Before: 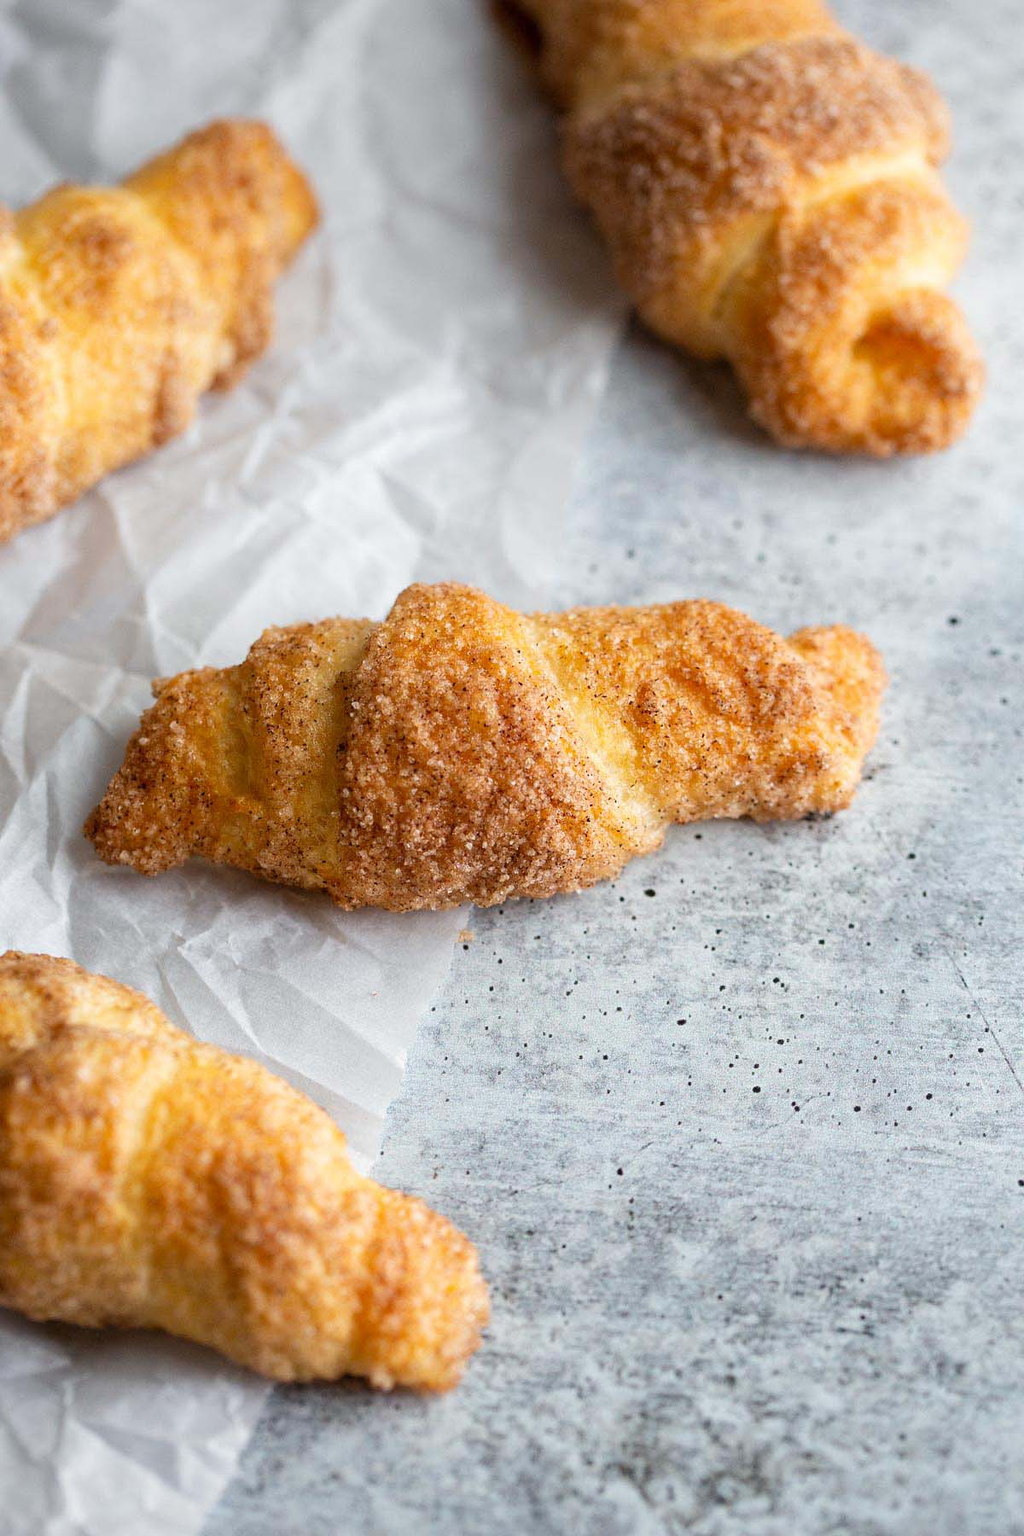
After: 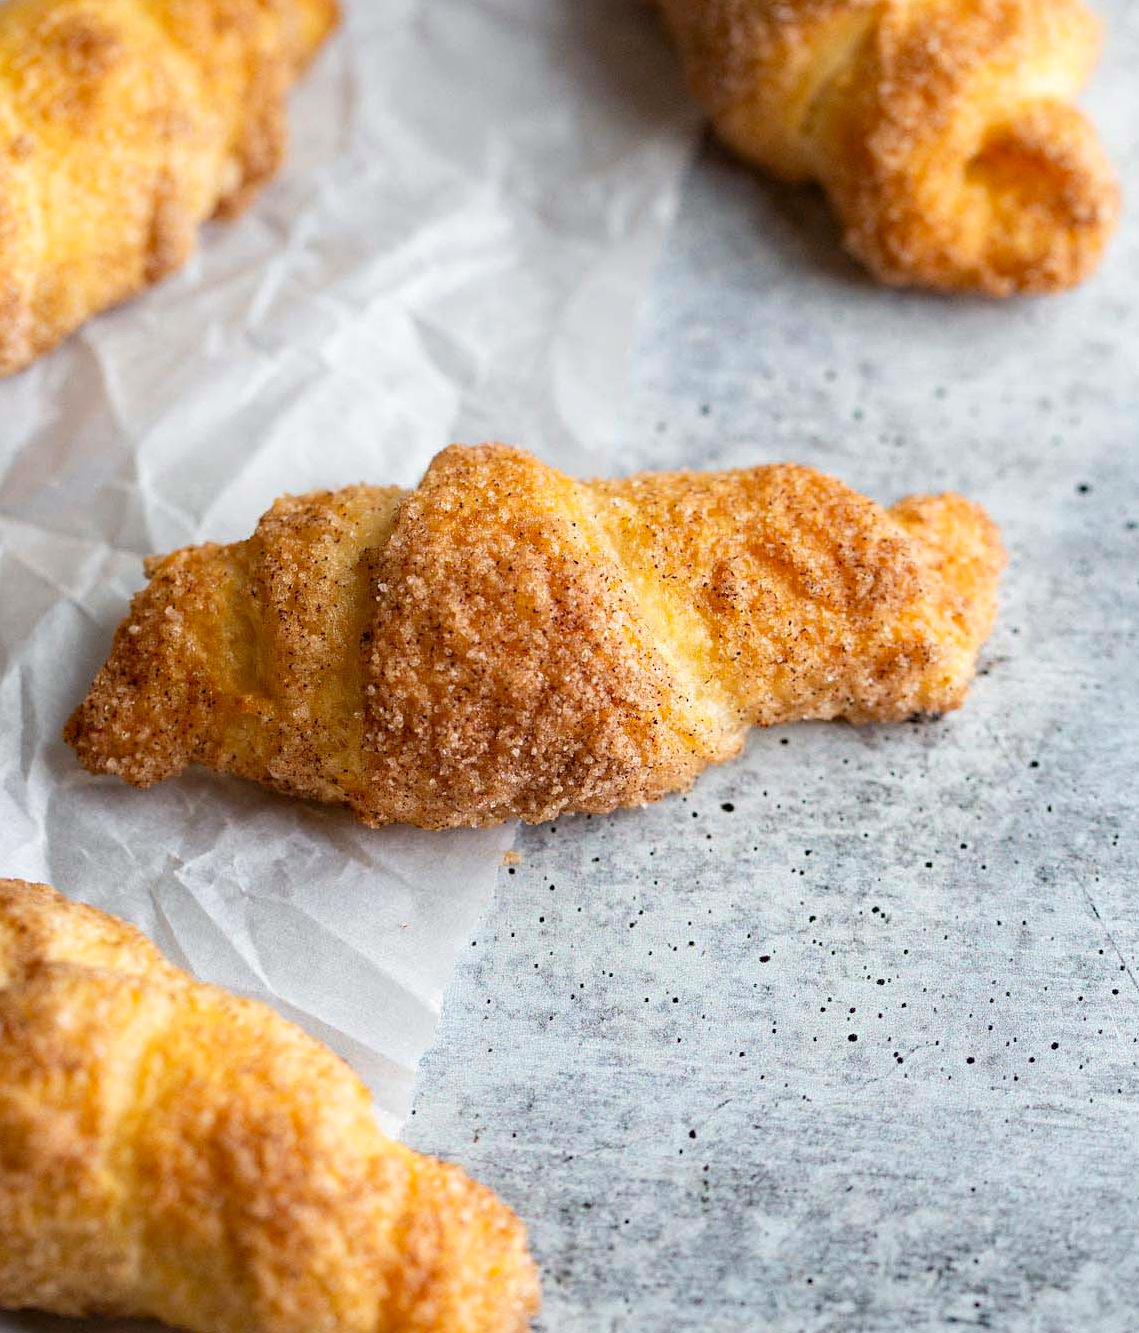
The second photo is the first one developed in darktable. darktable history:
crop and rotate: left 2.893%, top 13.282%, right 2.18%, bottom 12.609%
haze removal: compatibility mode true, adaptive false
exposure: compensate exposure bias true, compensate highlight preservation false
contrast brightness saturation: contrast 0.097, brightness 0.01, saturation 0.021
